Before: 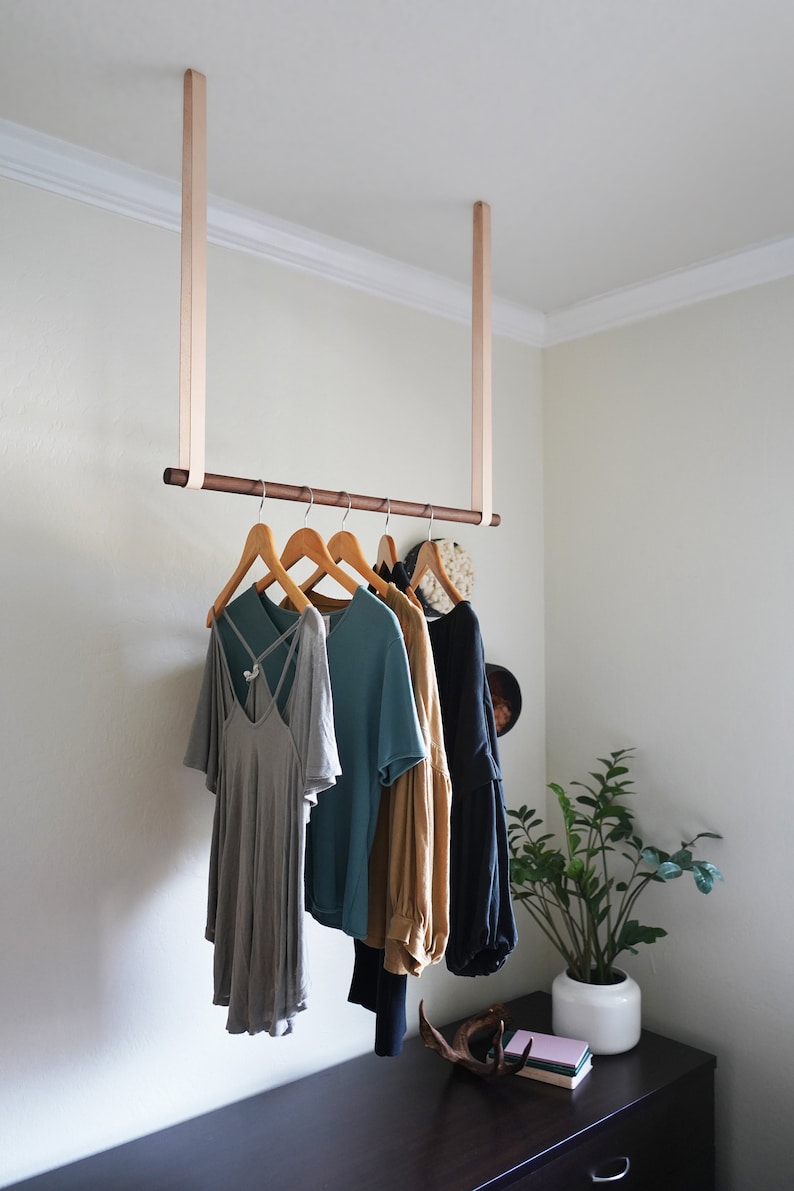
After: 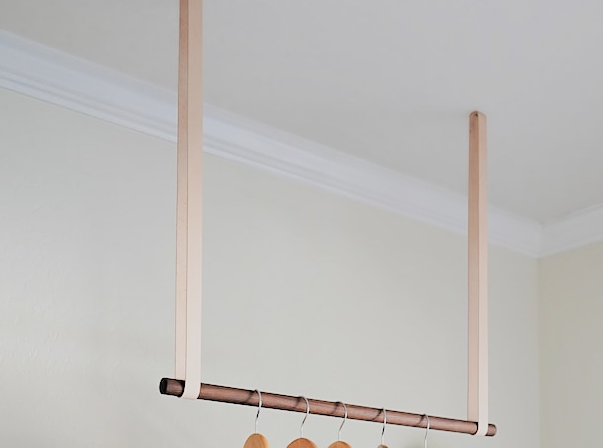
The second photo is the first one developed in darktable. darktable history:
shadows and highlights: shadows -23.22, highlights 46.43, soften with gaussian
filmic rgb: black relative exposure -4.83 EV, white relative exposure 4 EV, hardness 2.81
sharpen: amount 0.21
crop: left 0.577%, top 7.633%, right 23.423%, bottom 54.695%
